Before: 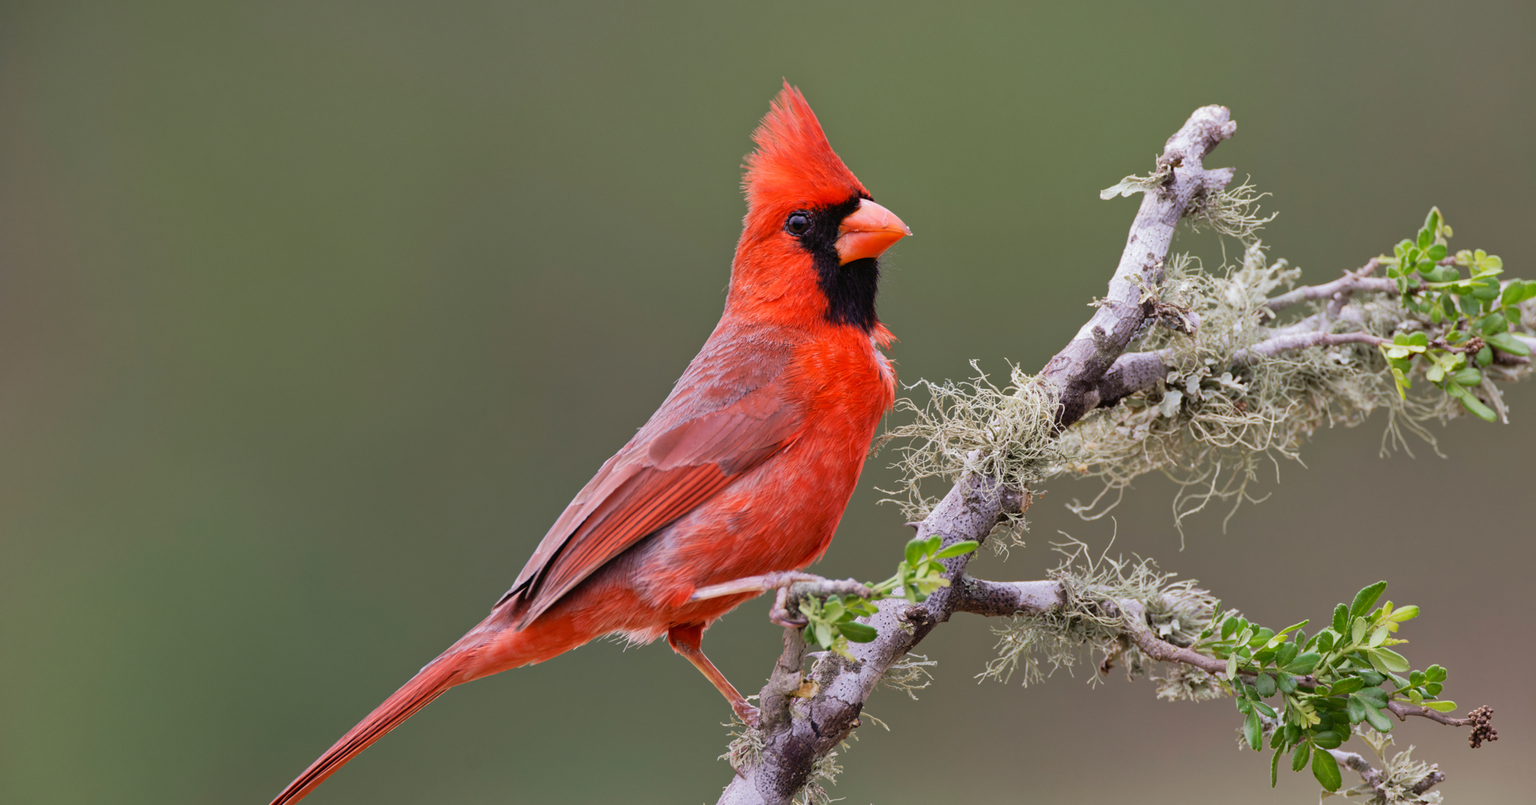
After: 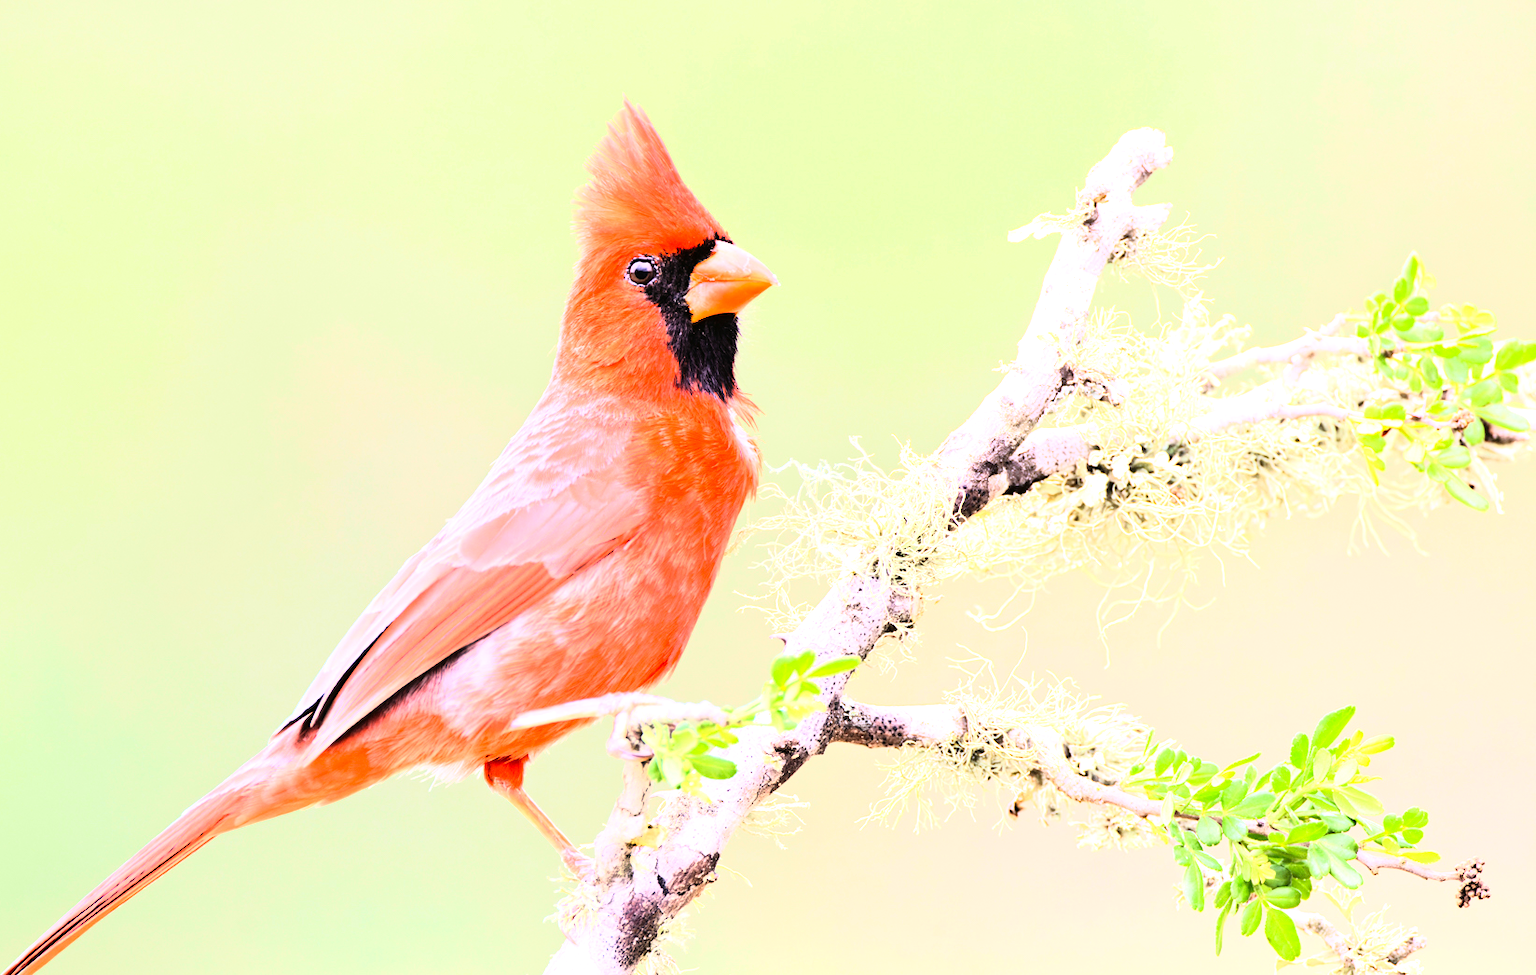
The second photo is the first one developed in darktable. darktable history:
rgb curve: curves: ch0 [(0, 0) (0.21, 0.15) (0.24, 0.21) (0.5, 0.75) (0.75, 0.96) (0.89, 0.99) (1, 1)]; ch1 [(0, 0.02) (0.21, 0.13) (0.25, 0.2) (0.5, 0.67) (0.75, 0.9) (0.89, 0.97) (1, 1)]; ch2 [(0, 0.02) (0.21, 0.13) (0.25, 0.2) (0.5, 0.67) (0.75, 0.9) (0.89, 0.97) (1, 1)], compensate middle gray true
exposure: black level correction 0.001, exposure 1.398 EV, compensate exposure bias true, compensate highlight preservation false
crop: left 17.582%, bottom 0.031%
